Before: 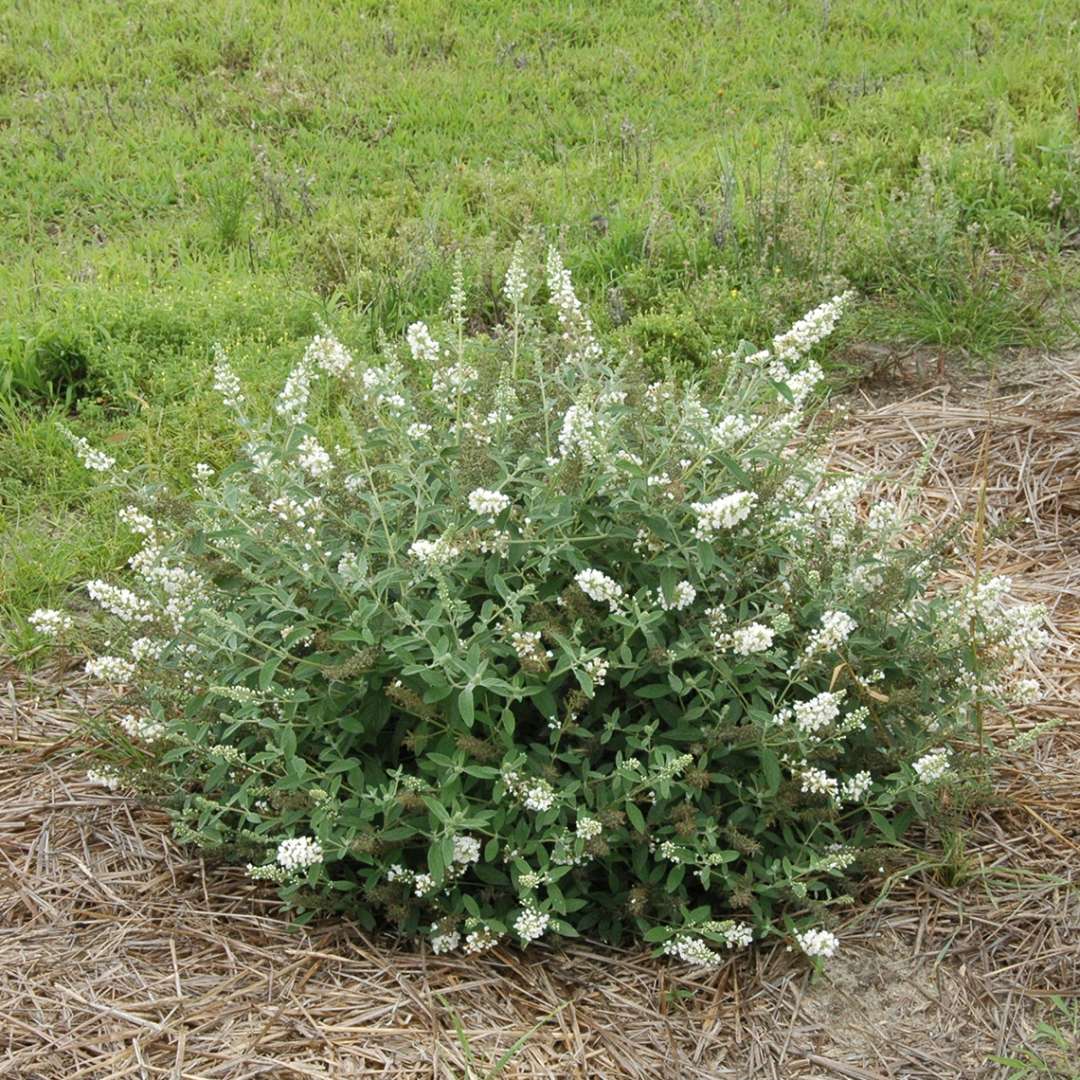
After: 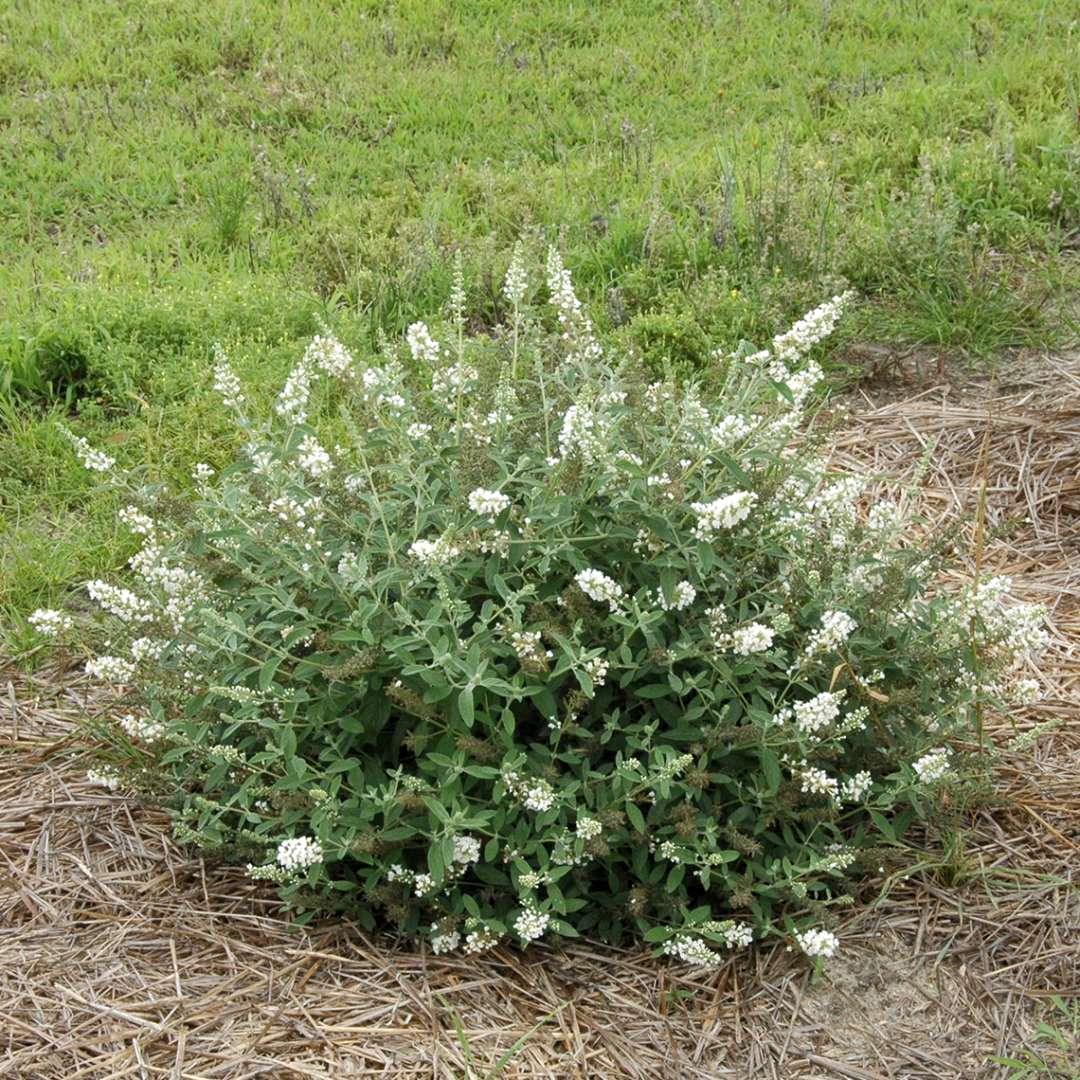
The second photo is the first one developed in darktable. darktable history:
local contrast: highlights 106%, shadows 99%, detail 119%, midtone range 0.2
